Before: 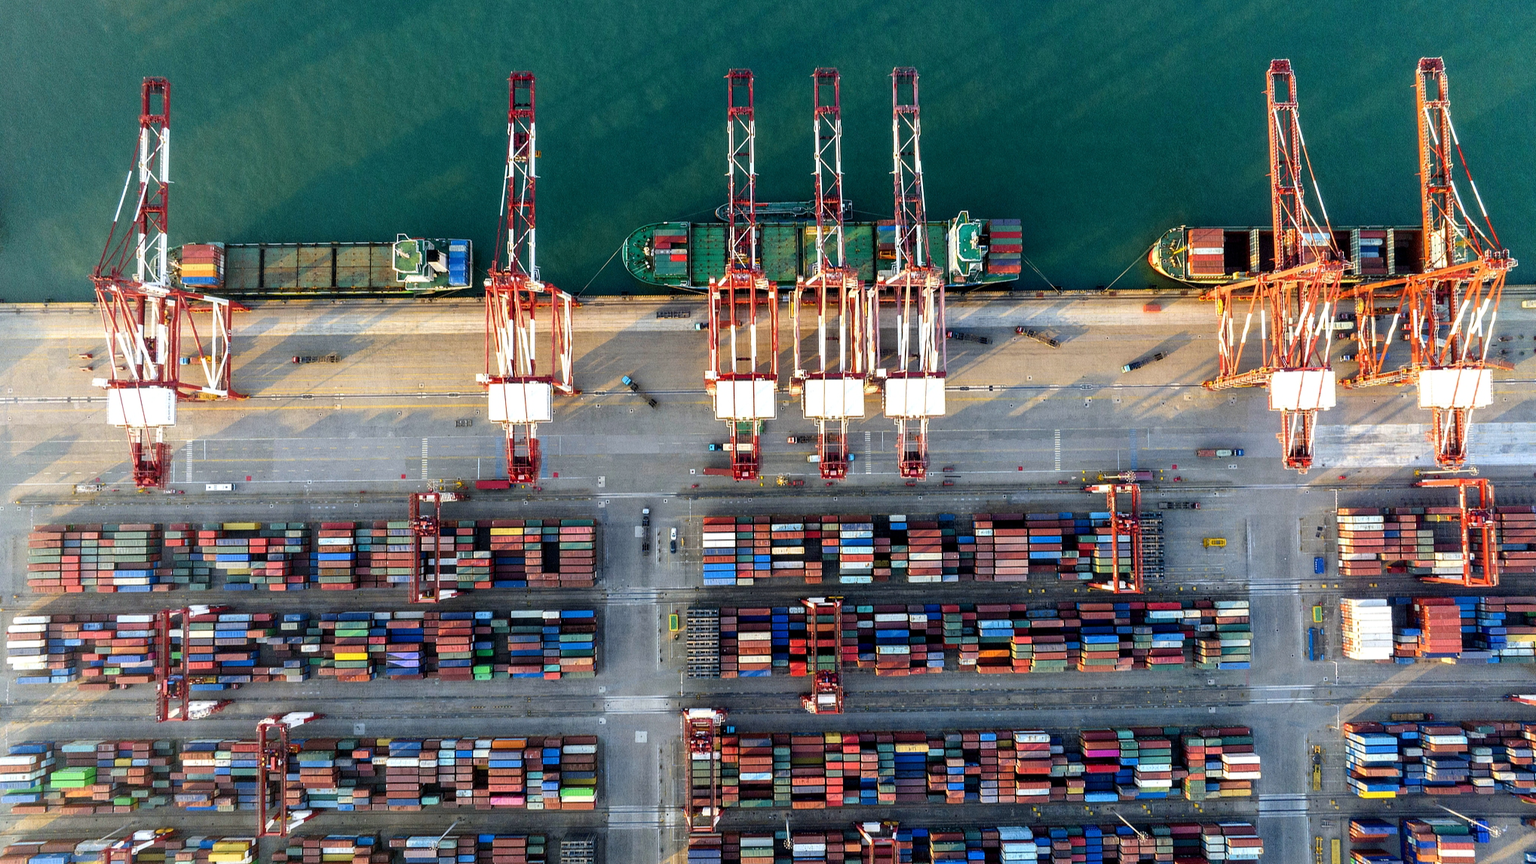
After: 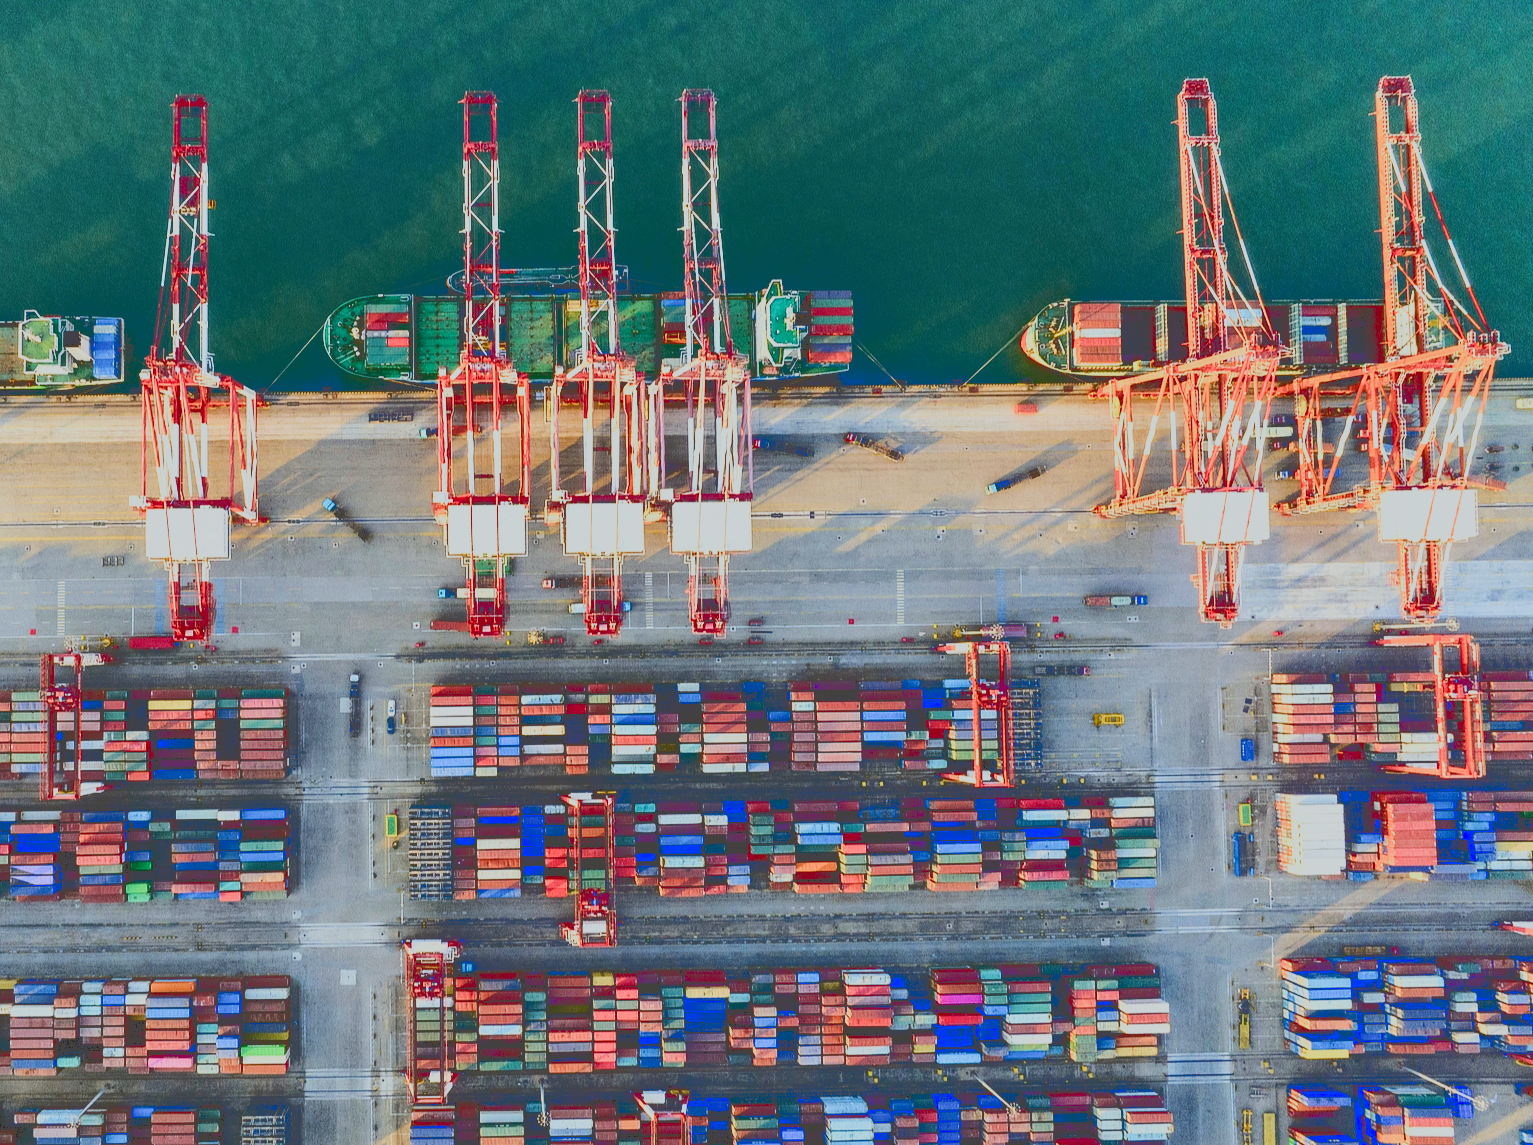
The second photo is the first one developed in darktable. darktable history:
tone curve: curves: ch0 [(0, 0) (0.003, 0.272) (0.011, 0.275) (0.025, 0.275) (0.044, 0.278) (0.069, 0.282) (0.1, 0.284) (0.136, 0.287) (0.177, 0.294) (0.224, 0.314) (0.277, 0.347) (0.335, 0.403) (0.399, 0.473) (0.468, 0.552) (0.543, 0.622) (0.623, 0.69) (0.709, 0.756) (0.801, 0.818) (0.898, 0.865) (1, 1)], color space Lab, linked channels, preserve colors none
filmic rgb: black relative exposure -7.65 EV, white relative exposure 4.56 EV, hardness 3.61, contrast 0.993, color science v5 (2021), contrast in shadows safe, contrast in highlights safe
color correction: highlights a* -2.8, highlights b* -2.24, shadows a* 2.28, shadows b* 2.79
crop and rotate: left 24.697%
contrast equalizer: octaves 7, y [[0.6 ×6], [0.55 ×6], [0 ×6], [0 ×6], [0 ×6]], mix 0.32
